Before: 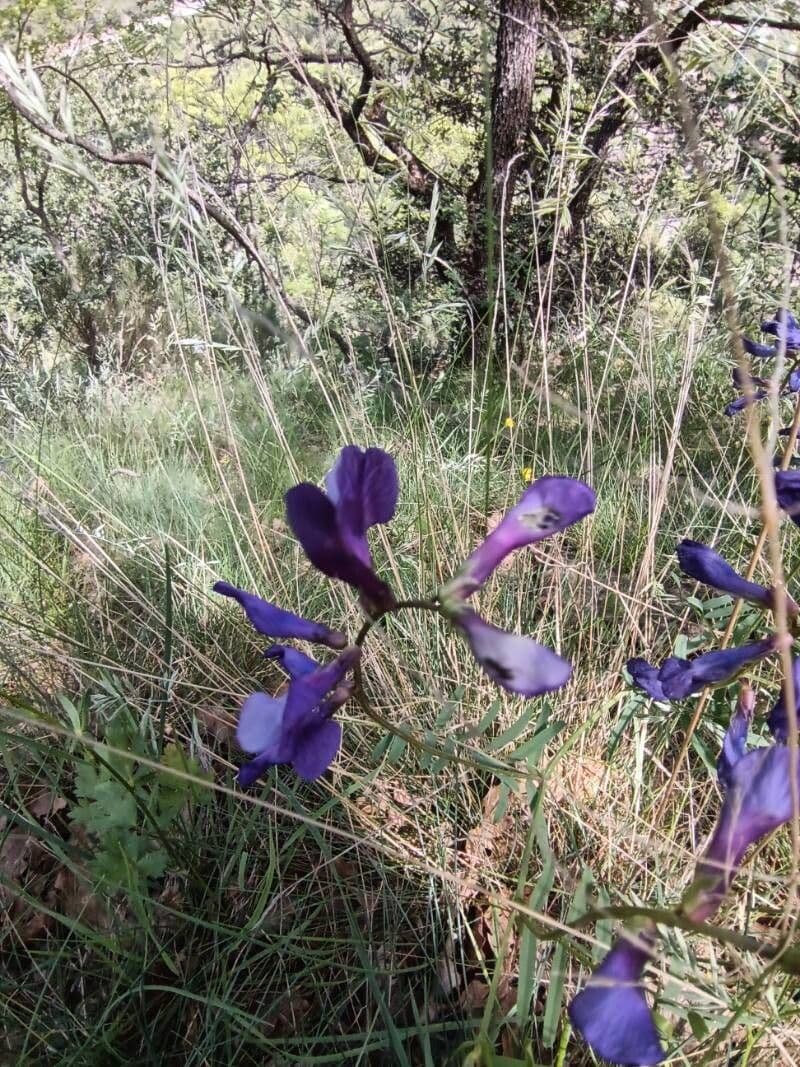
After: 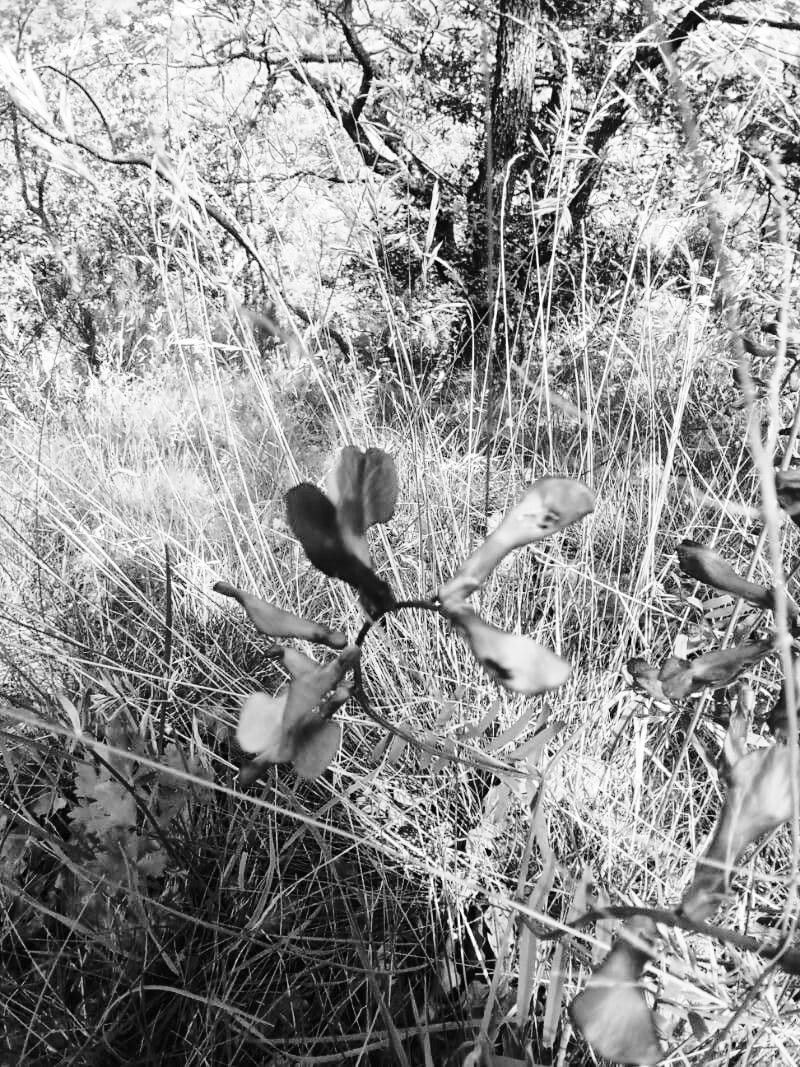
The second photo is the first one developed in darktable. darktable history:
color calibration: output gray [0.246, 0.254, 0.501, 0], x 0.355, y 0.369, temperature 4700.89 K
sharpen: radius 5.317, amount 0.312, threshold 26.844
base curve: curves: ch0 [(0, 0) (0.032, 0.037) (0.105, 0.228) (0.435, 0.76) (0.856, 0.983) (1, 1)], preserve colors none
